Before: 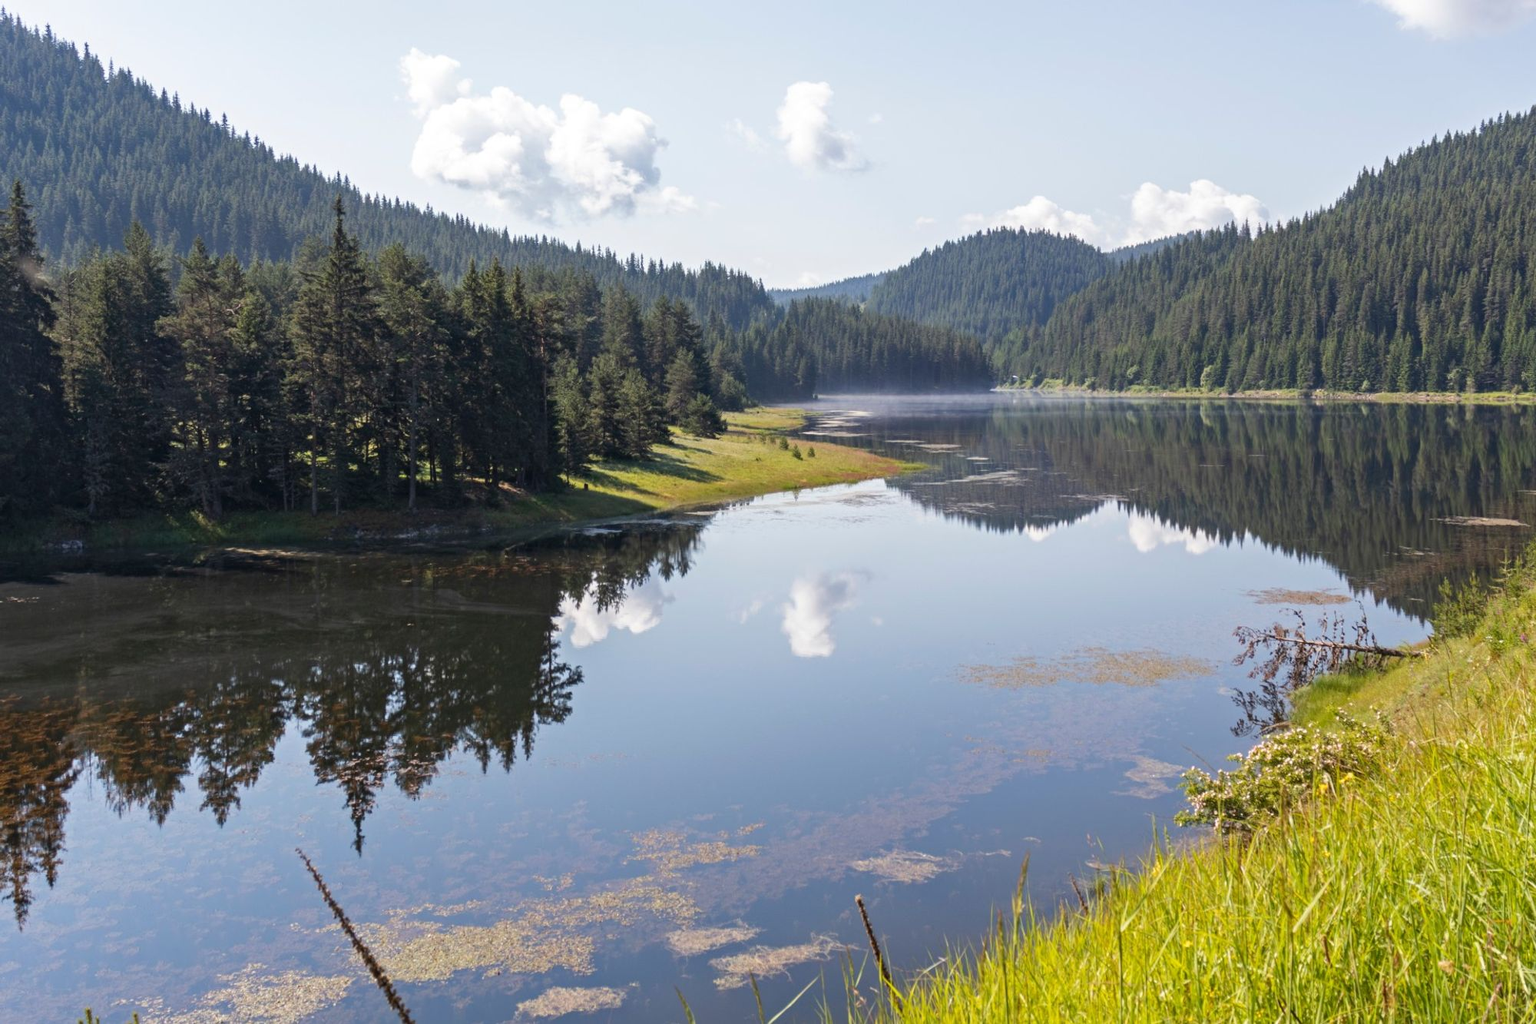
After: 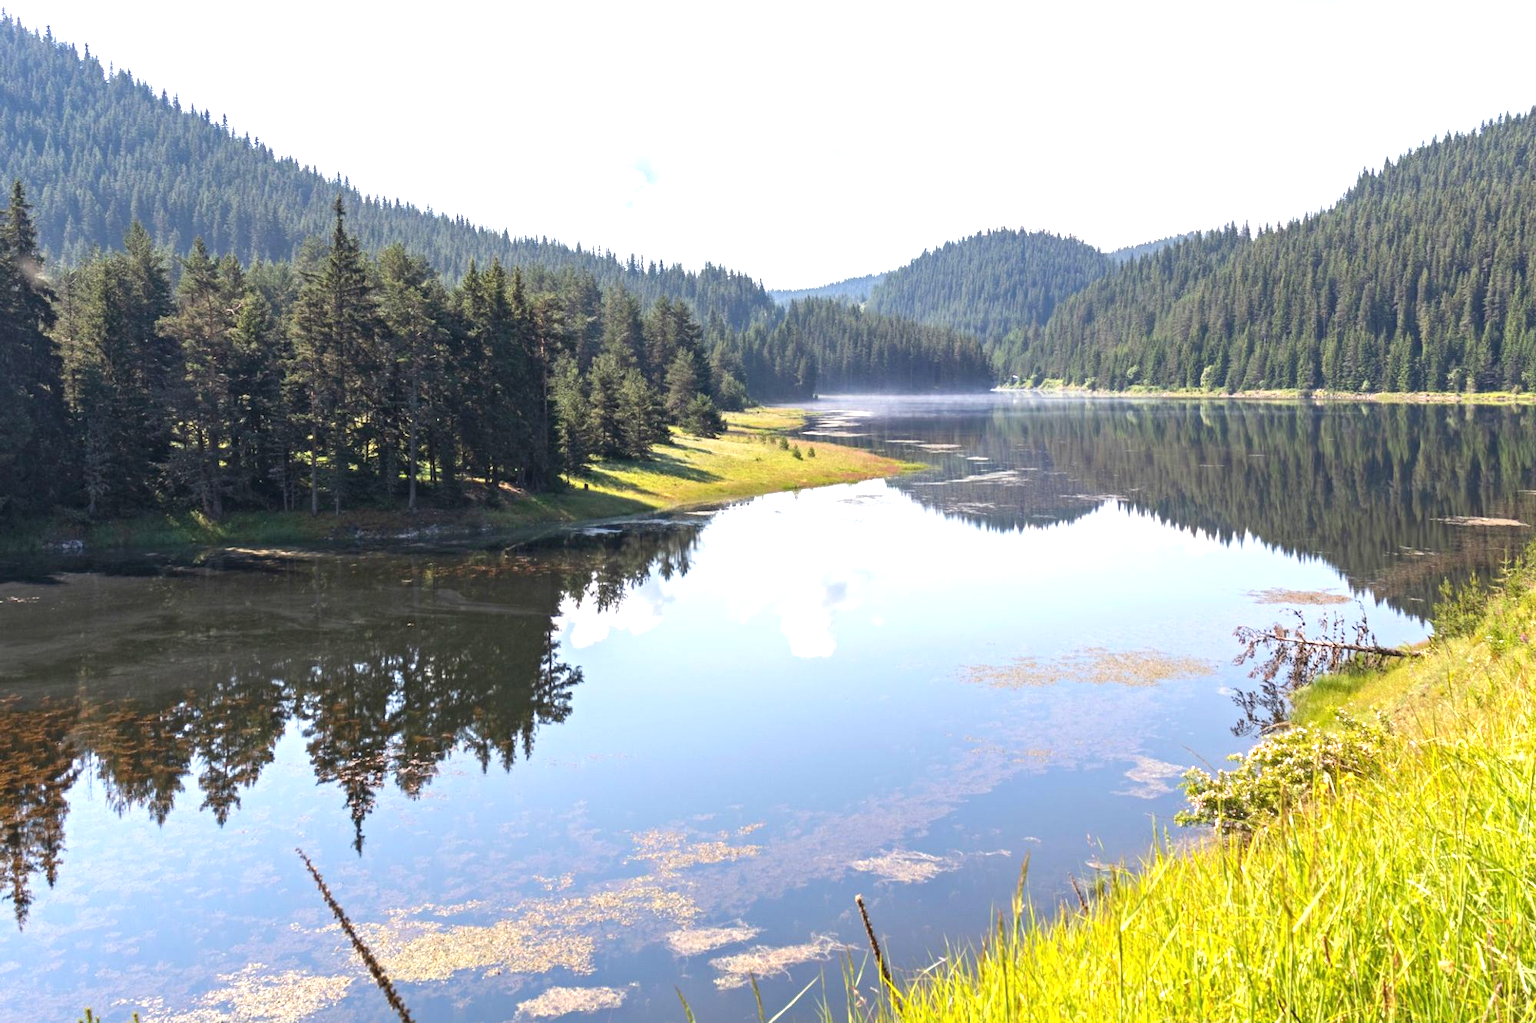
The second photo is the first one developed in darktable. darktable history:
exposure: black level correction 0, exposure 0.953 EV, compensate exposure bias true, compensate highlight preservation false
